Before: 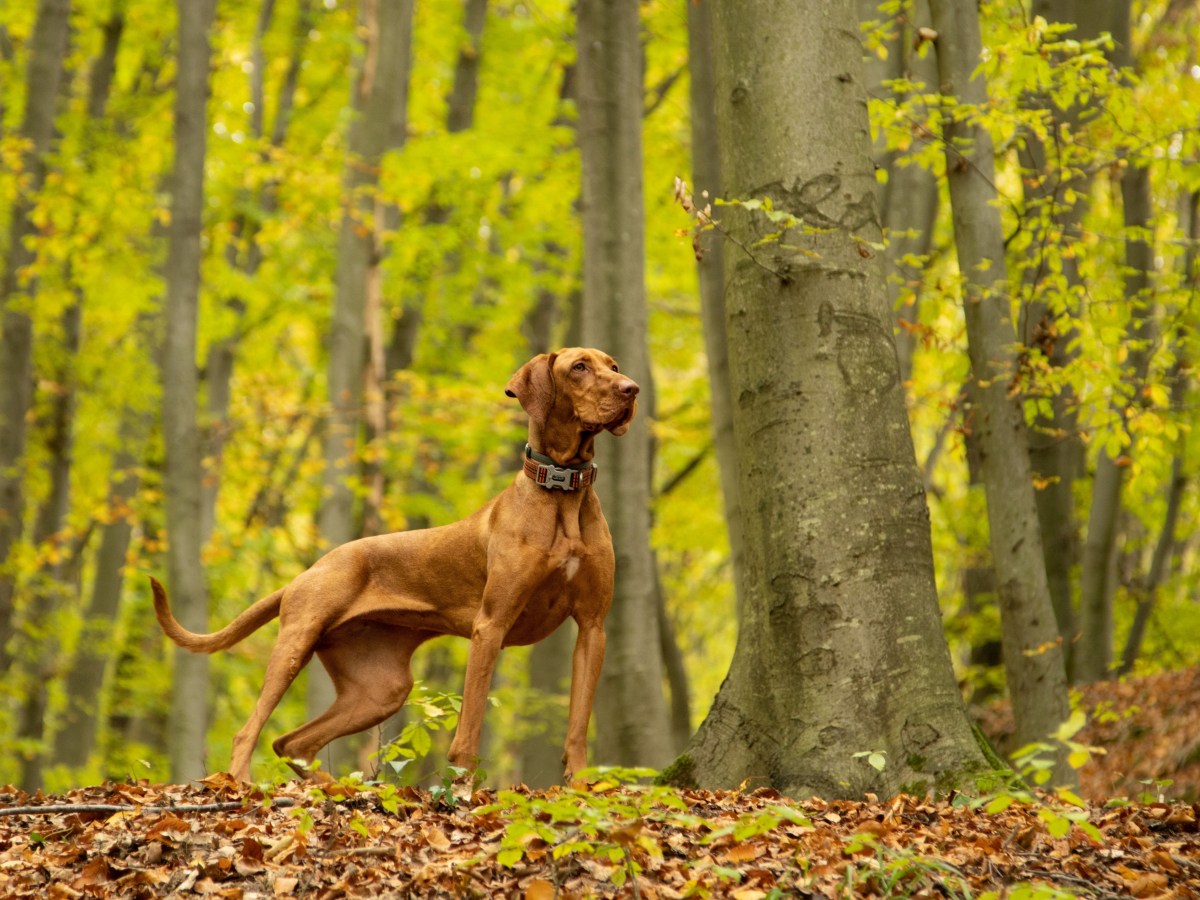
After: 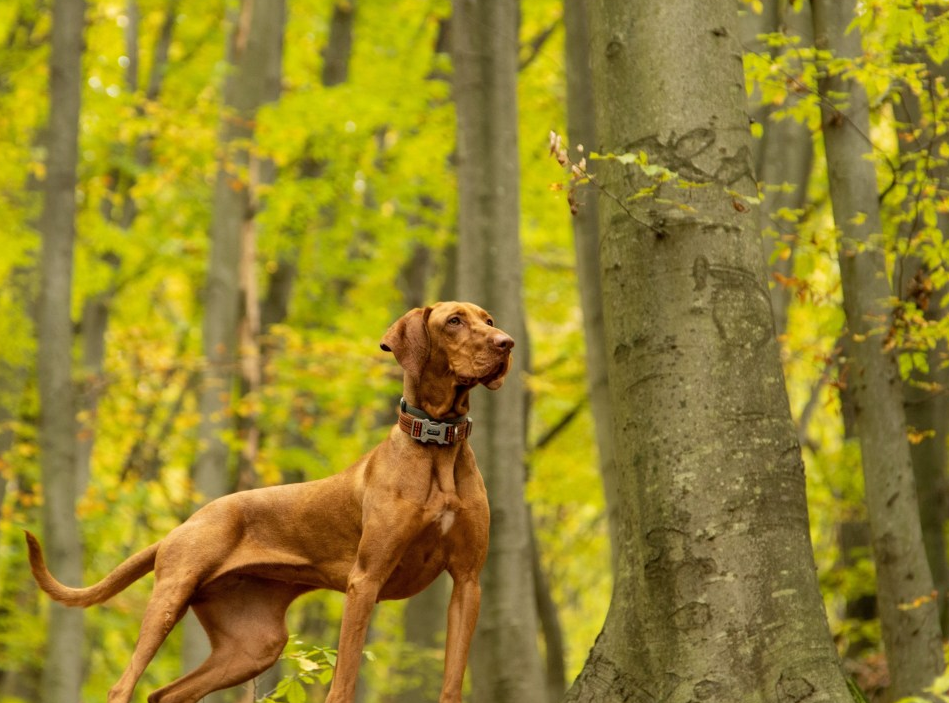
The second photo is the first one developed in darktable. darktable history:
crop and rotate: left 10.478%, top 5.131%, right 10.414%, bottom 16.739%
